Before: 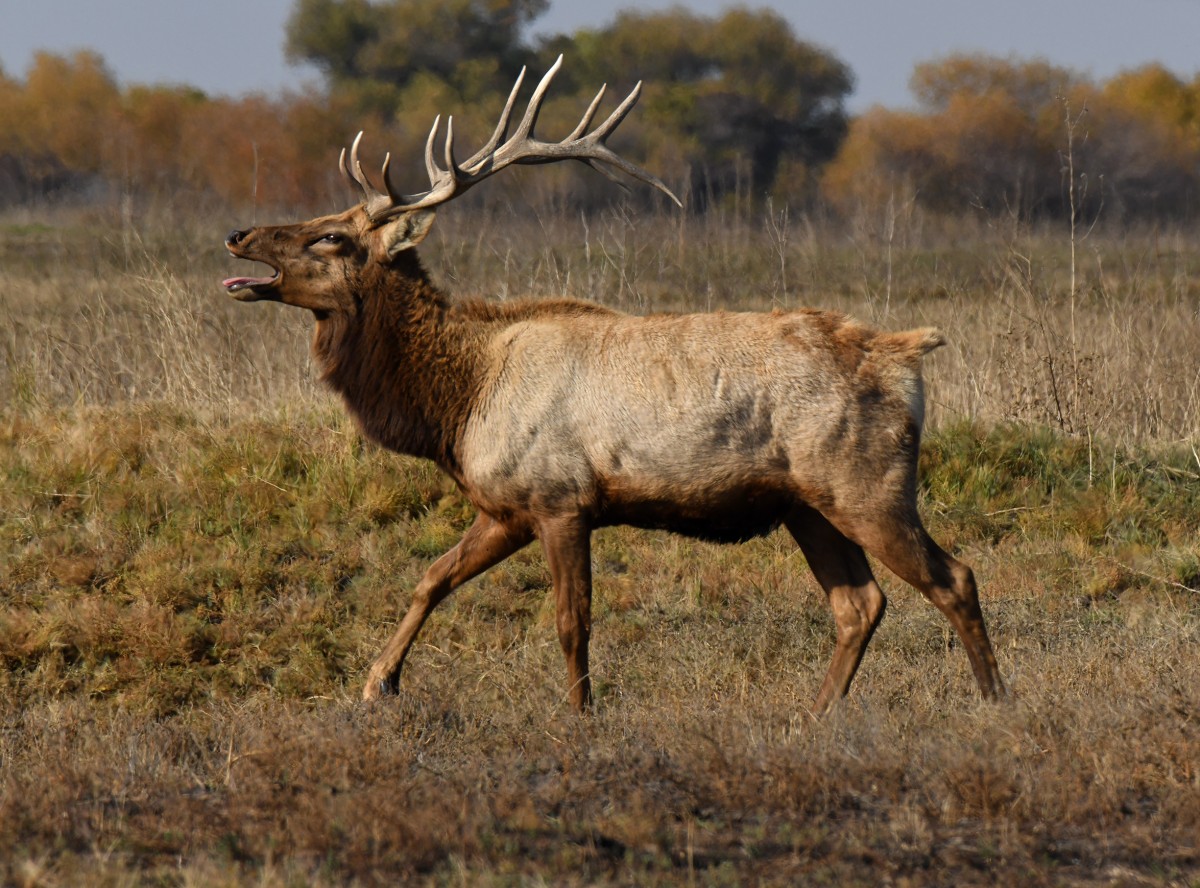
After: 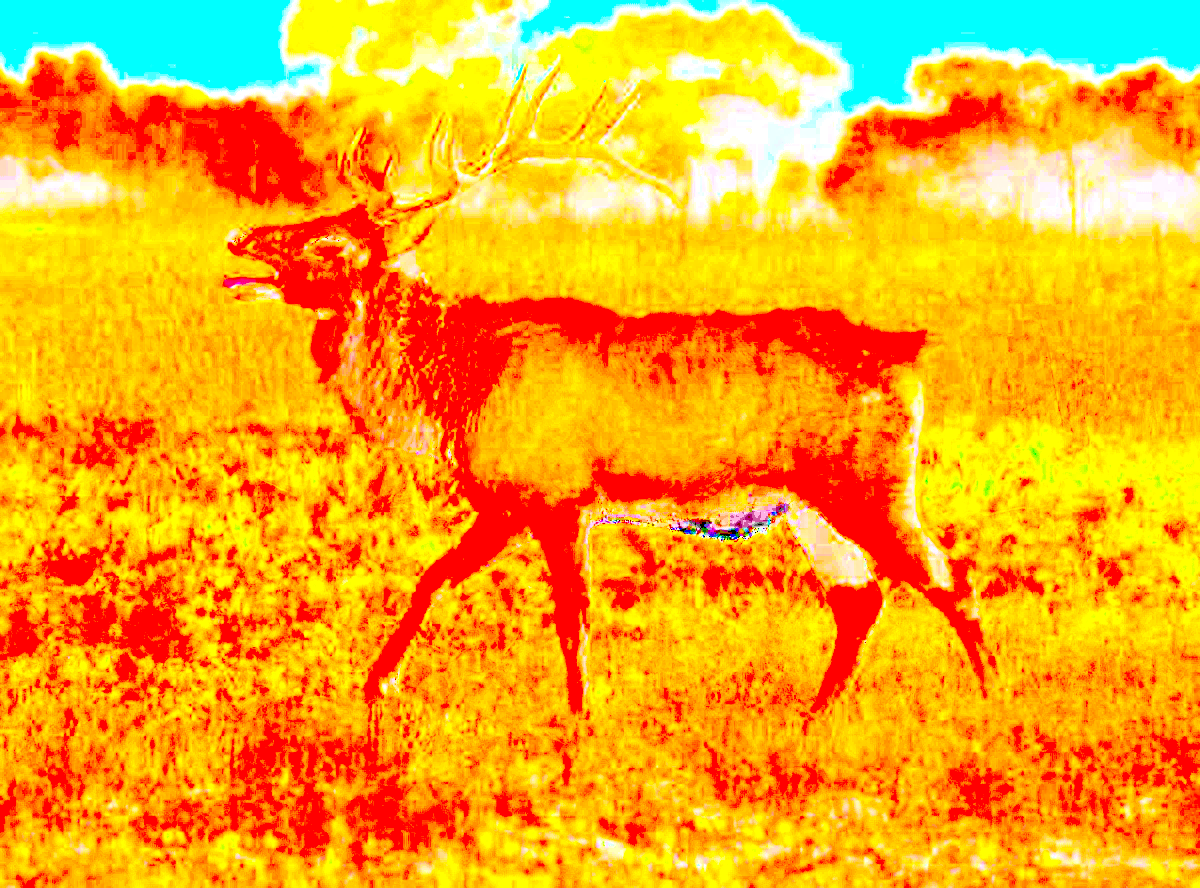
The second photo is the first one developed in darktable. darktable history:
exposure: exposure 8 EV, compensate highlight preservation false
contrast brightness saturation: contrast 1, brightness 1, saturation 1
